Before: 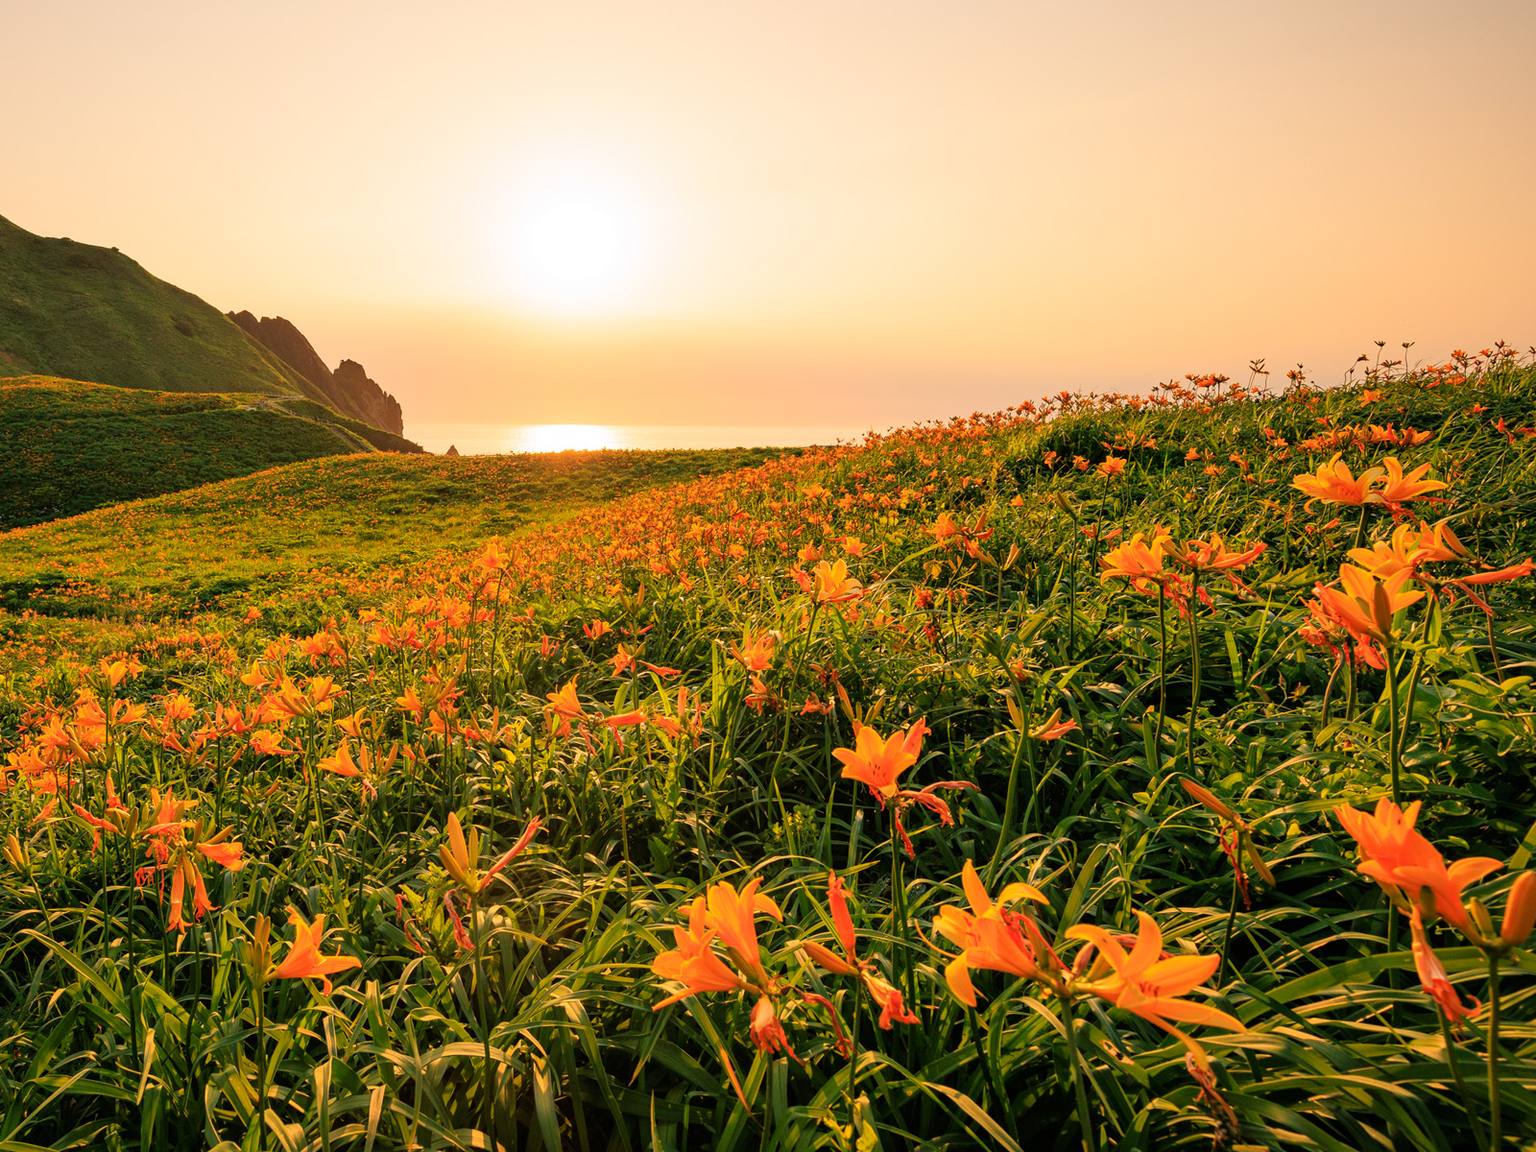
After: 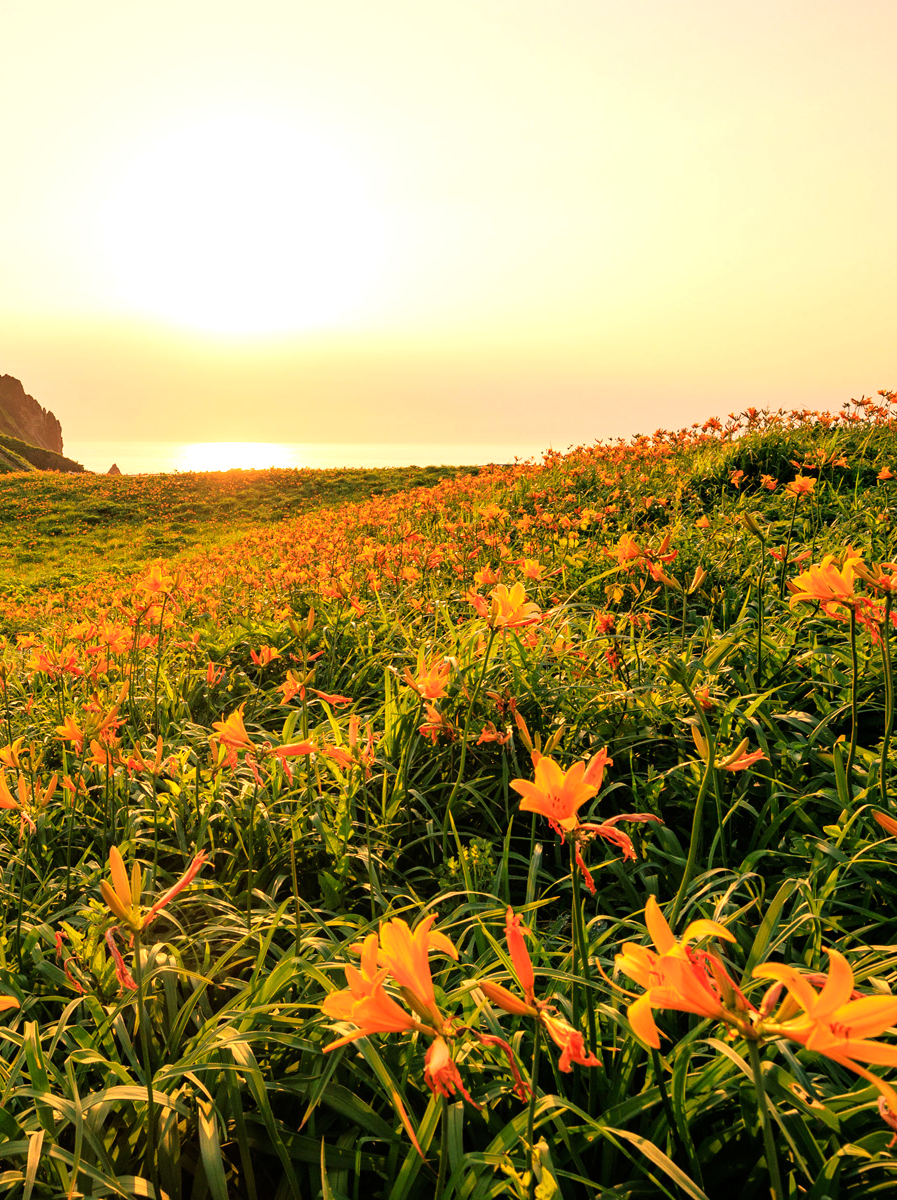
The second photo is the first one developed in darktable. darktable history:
crop and rotate: left 22.355%, right 21.582%
tone equalizer: -8 EV -0.453 EV, -7 EV -0.365 EV, -6 EV -0.368 EV, -5 EV -0.202 EV, -3 EV 0.207 EV, -2 EV 0.337 EV, -1 EV 0.383 EV, +0 EV 0.421 EV
